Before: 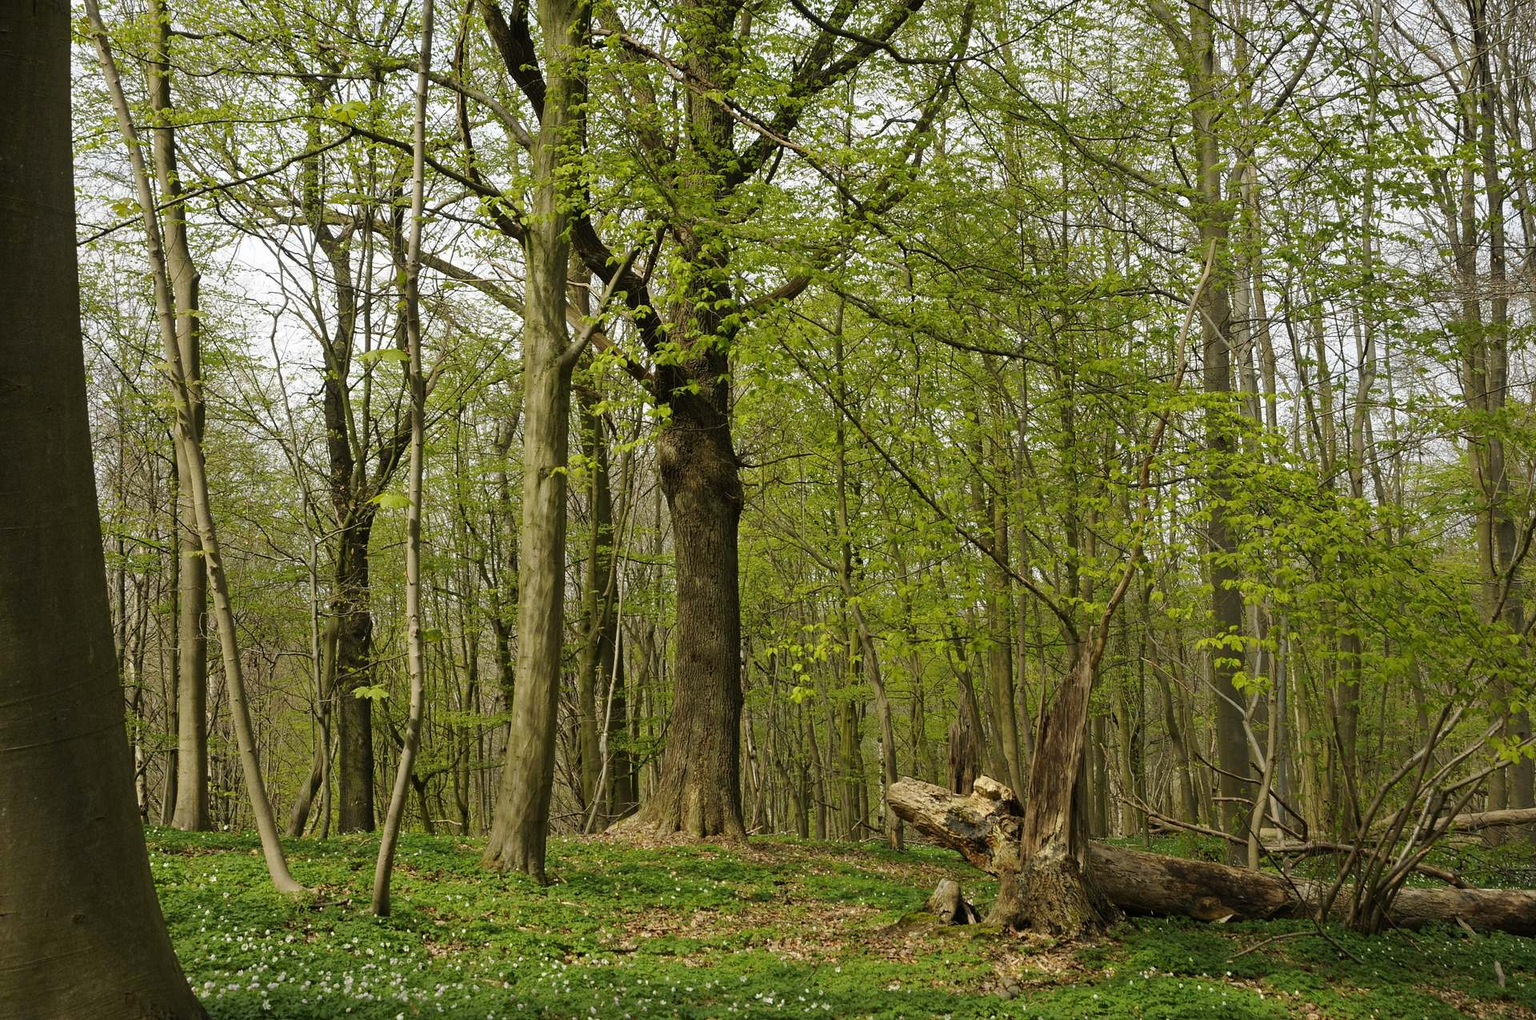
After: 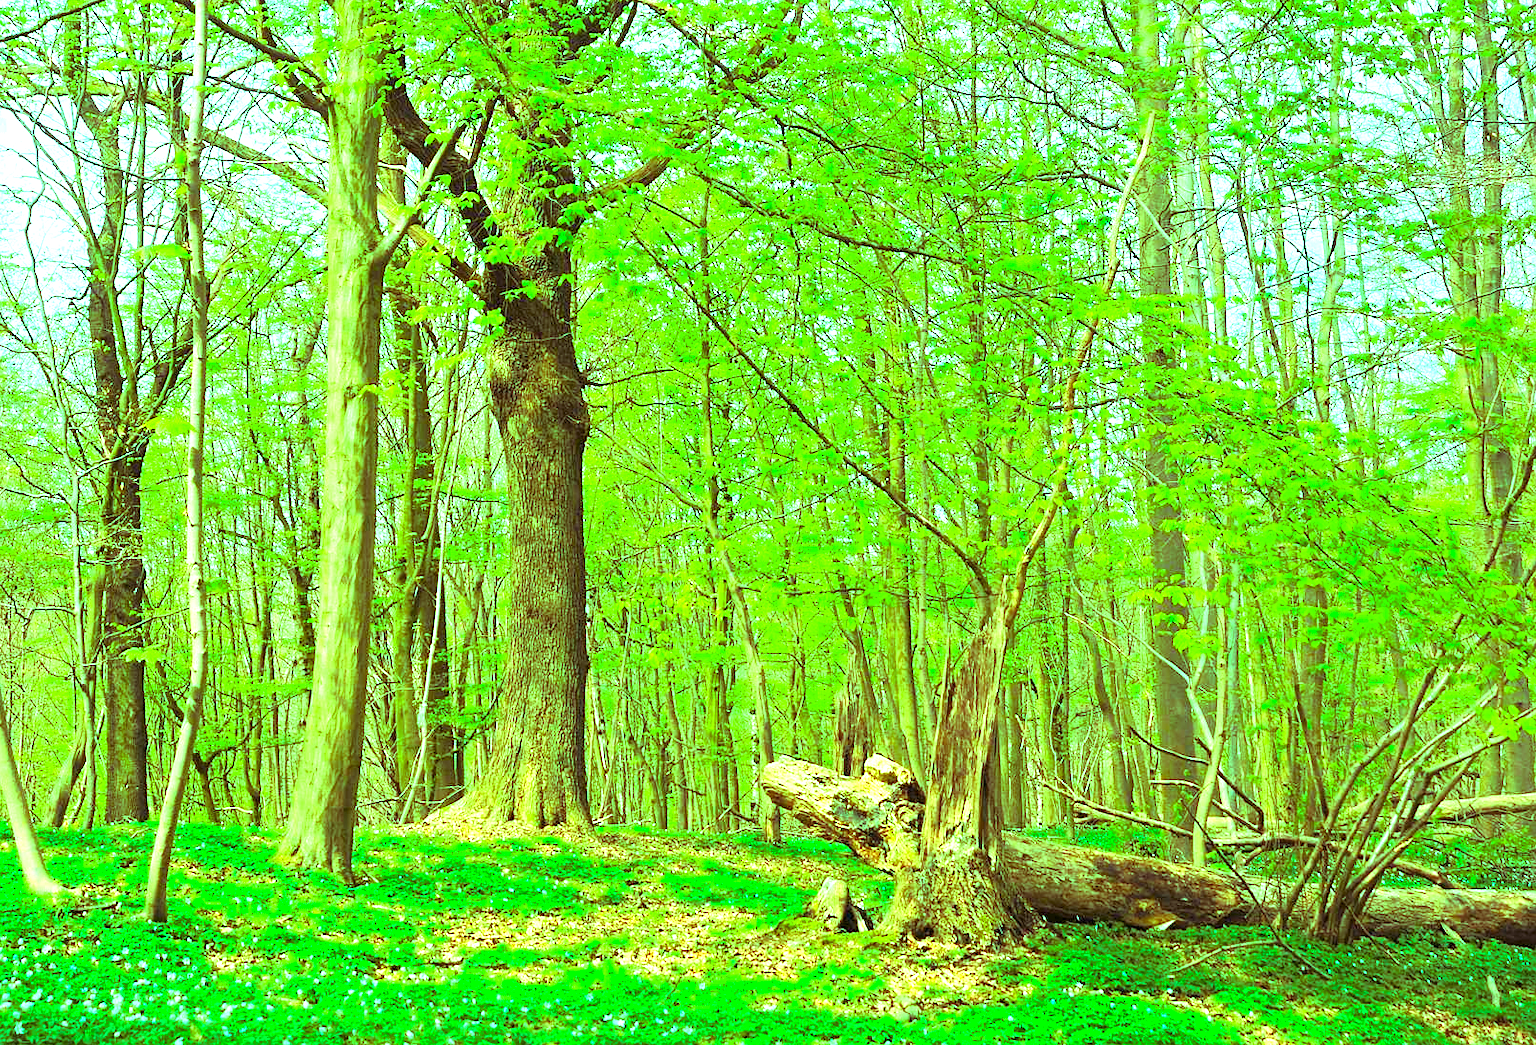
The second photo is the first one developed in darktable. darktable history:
crop: left 16.315%, top 14.246%
sharpen: amount 0.2
color balance rgb: shadows lift › luminance 0.49%, shadows lift › chroma 6.83%, shadows lift › hue 300.29°, power › hue 208.98°, highlights gain › luminance 20.24%, highlights gain › chroma 13.17%, highlights gain › hue 173.85°, perceptual saturation grading › global saturation 18.05%
exposure: exposure 2.207 EV, compensate highlight preservation false
white balance: red 1.123, blue 0.83
